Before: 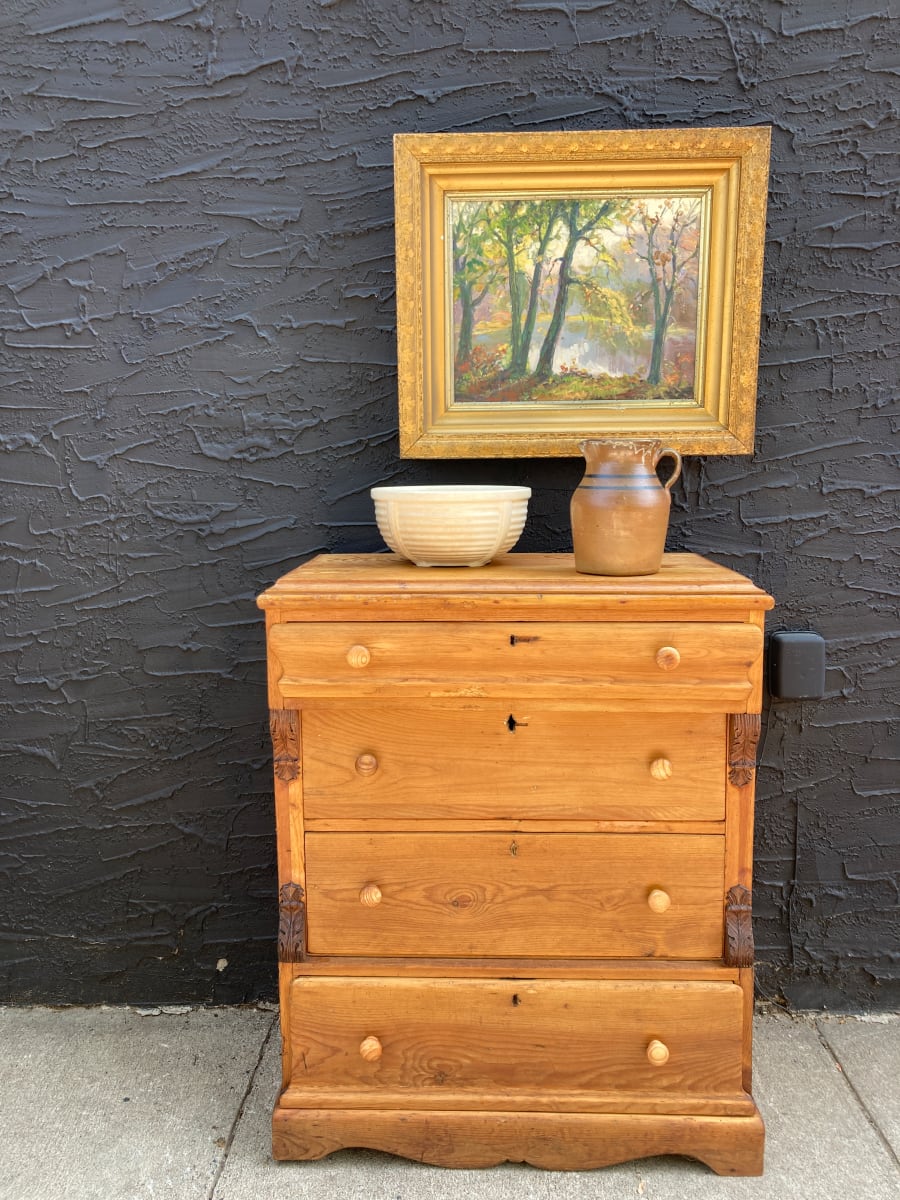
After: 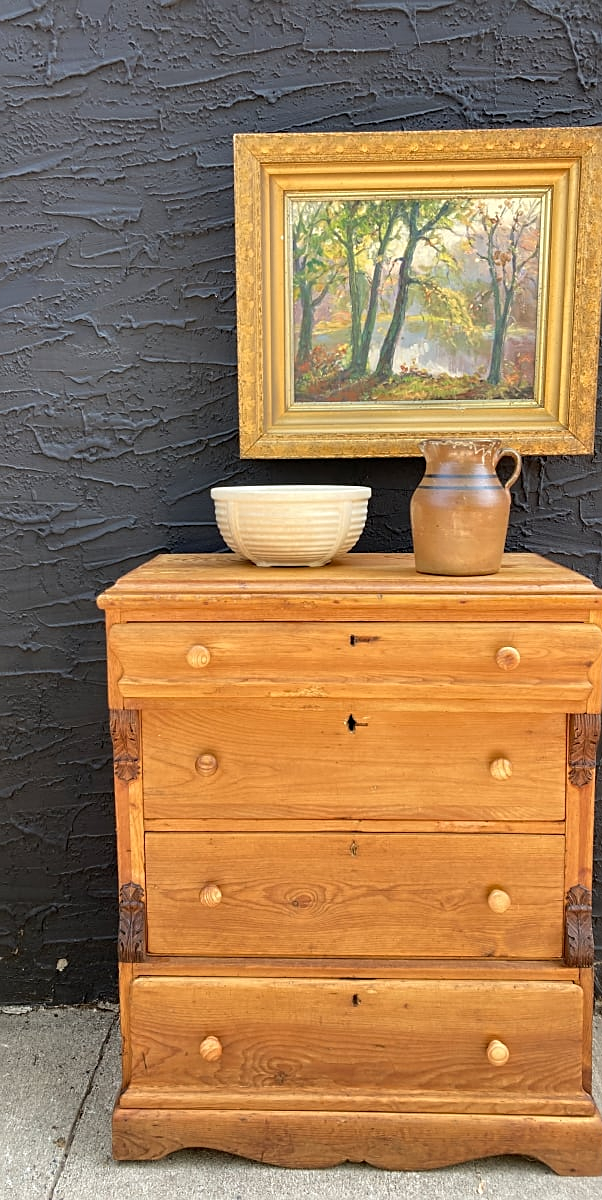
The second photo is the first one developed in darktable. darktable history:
crop and rotate: left 17.788%, right 15.27%
sharpen: on, module defaults
